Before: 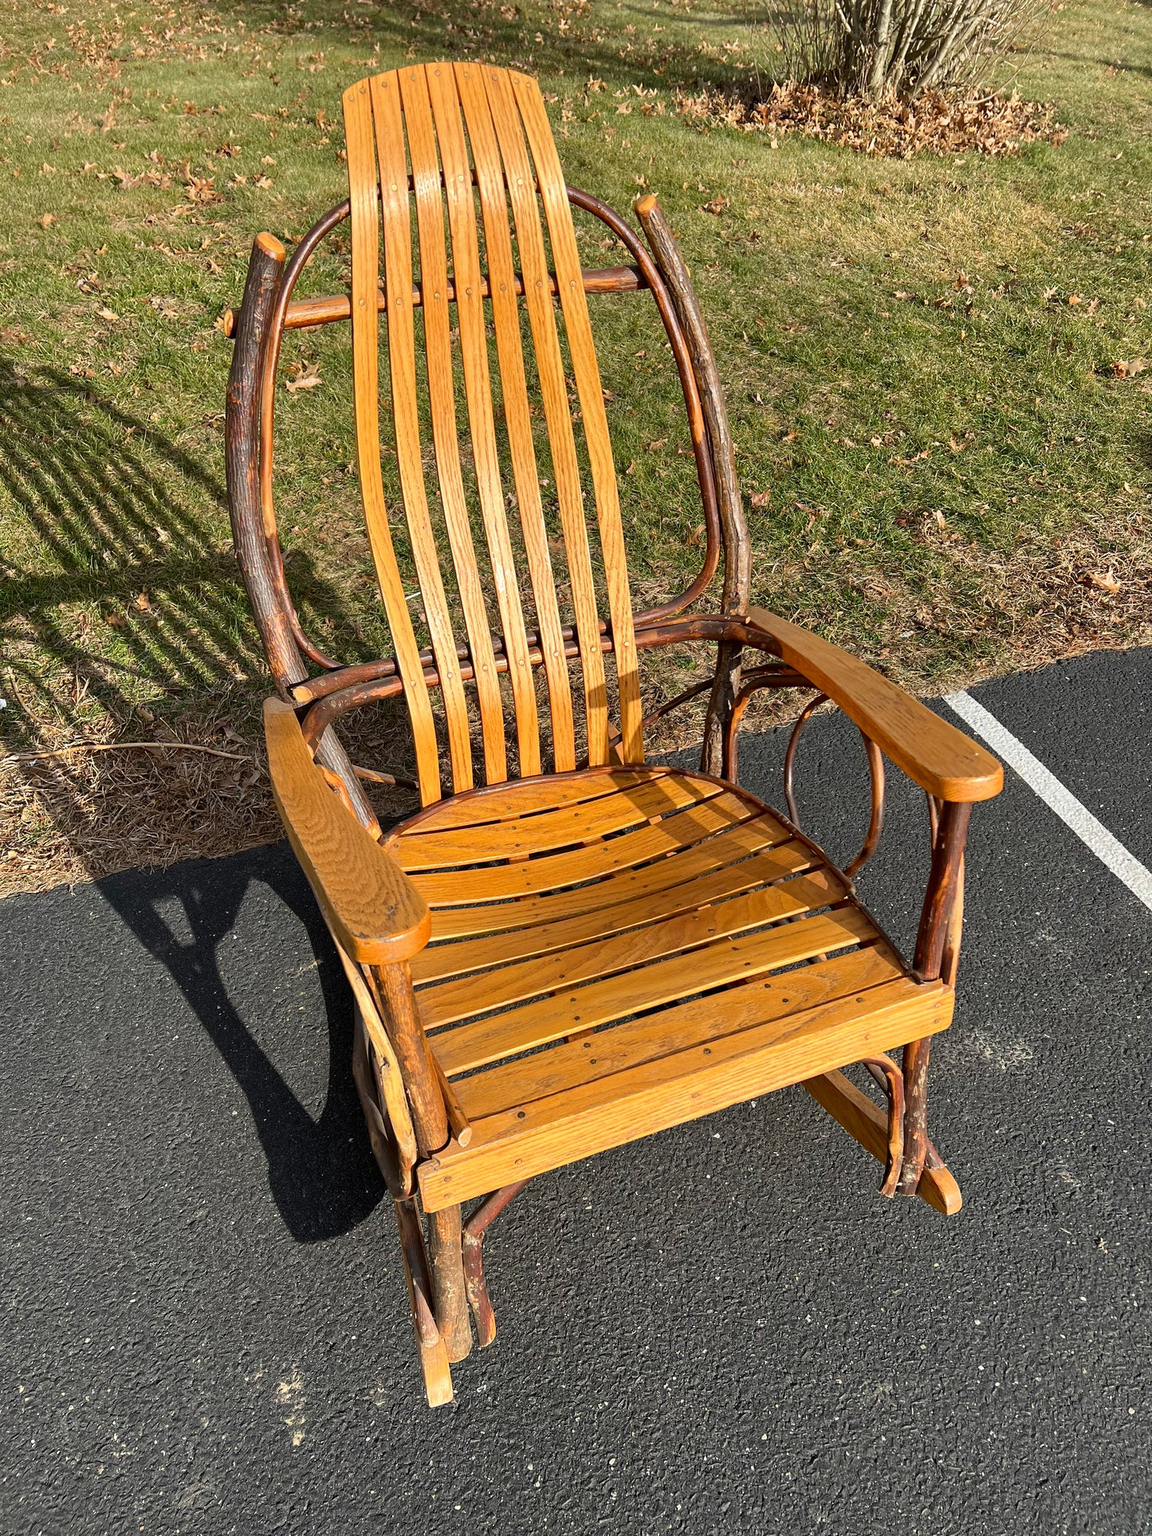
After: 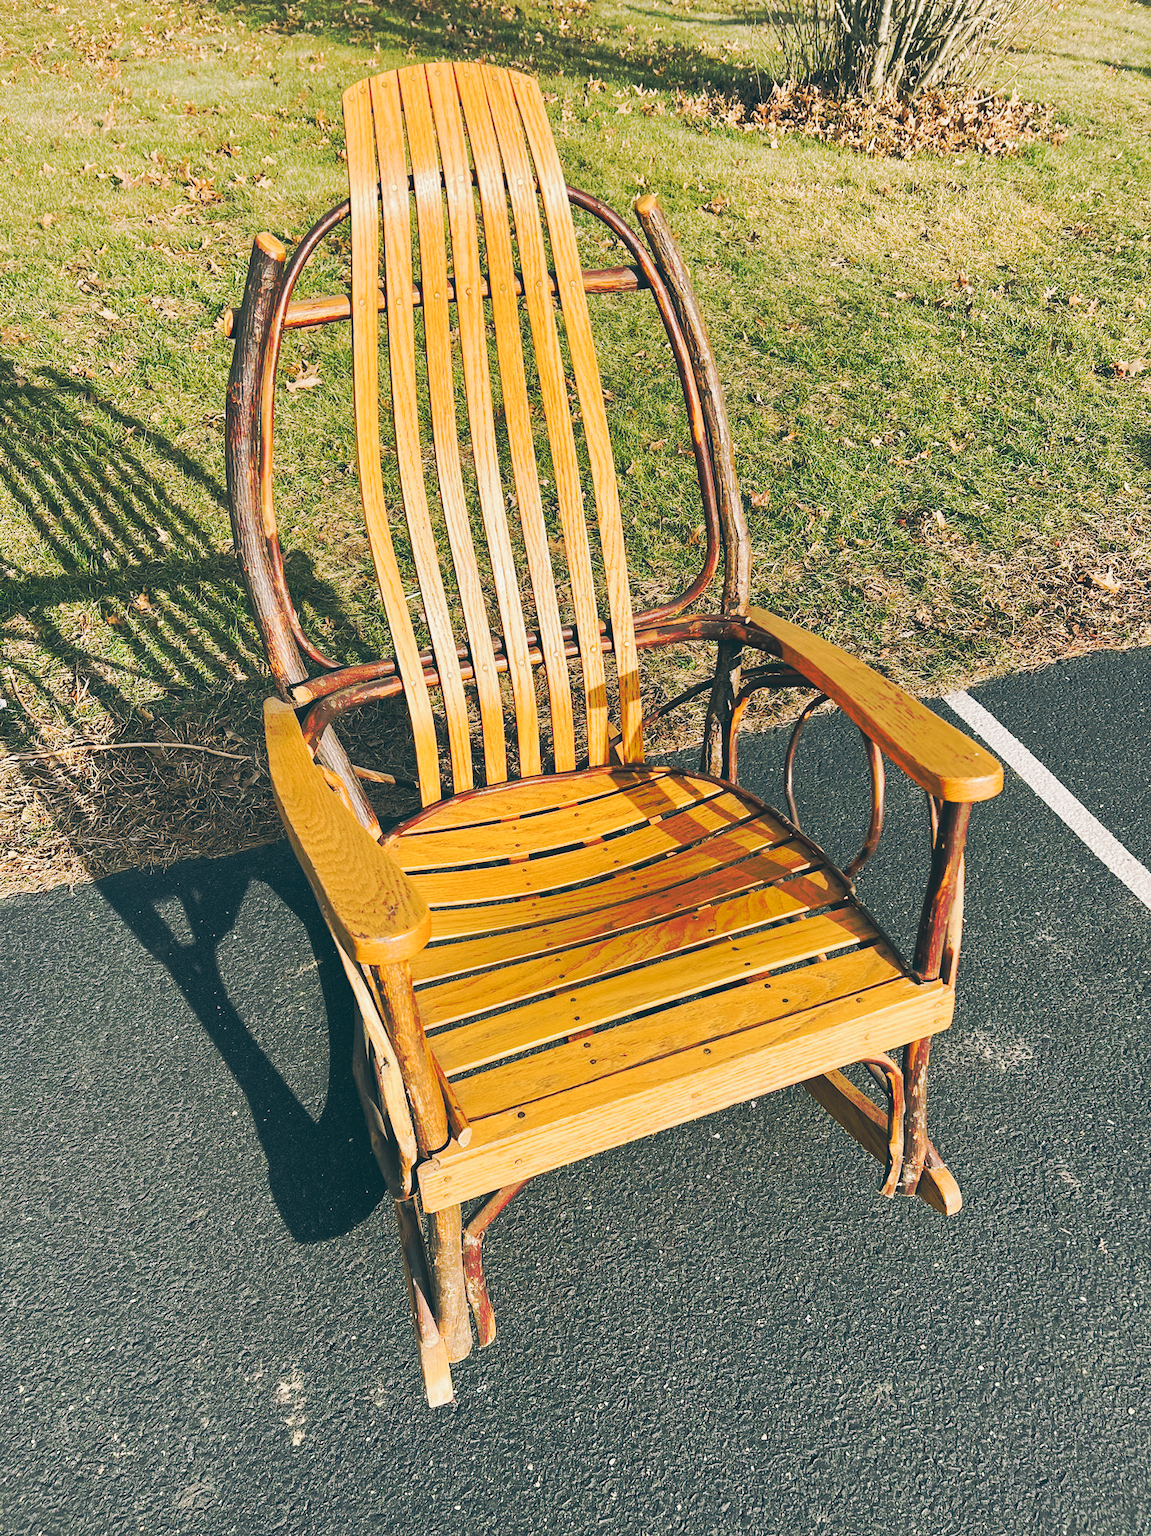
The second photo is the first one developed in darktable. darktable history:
tone curve: curves: ch0 [(0, 0) (0.003, 0.003) (0.011, 0.011) (0.025, 0.024) (0.044, 0.042) (0.069, 0.066) (0.1, 0.095) (0.136, 0.129) (0.177, 0.169) (0.224, 0.214) (0.277, 0.264) (0.335, 0.32) (0.399, 0.38) (0.468, 0.446) (0.543, 0.62) (0.623, 0.687) (0.709, 0.758) (0.801, 0.834) (0.898, 0.915) (1, 1)], preserve colors none
color look up table: target L [94.14, 92.8, 90.02, 82.77, 80.49, 74.29, 70.16, 66.87, 60.55, 55.8, 41.99, 28.92, 17.9, 93.37, 87.78, 81.27, 75.43, 72.54, 55.75, 60.74, 58.49, 54.55, 48.2, 37.28, 37.32, 24.23, 85.29, 81.21, 73.14, 70.4, 68.64, 67.74, 72.56, 60.97, 57.85, 49.62, 43.73, 44.68, 39.1, 26.41, 21.84, 19.13, 17.73, 80.6, 63.31, 55.45, 44.05, 52.84, 28.01], target a [-4.57, -6.641, -14.32, -20.5, -12.77, -13.91, -3.948, -53.54, -9.213, -39.15, -8.372, -28.36, -9.866, 2.738, 6.593, 16.48, 30.53, 35.68, 76.12, 39.01, 62.52, 20.8, 74.39, 40.66, 46.67, 6.353, 17.23, 5.299, 36.24, 3.318, 51.52, 30.54, 54.46, 15.3, 23.56, 67.6, 24.58, 63.22, 52.47, 29.4, 10.07, 6.632, -4.986, -17.45, -16.62, -9.641, 0.924, -31.26, -7.844], target b [23.7, 7.788, 20.14, 12.77, 28.65, 10.87, 66.78, 39.81, 32.49, 15.95, 8.329, 10.91, -3.839, 4.189, 21.23, 64.49, 10, 31.23, 42.18, 54.69, 62.12, 31.9, 16.95, 13.13, 29.86, 7.91, -7.013, -12.94, -24.73, 2.905, -8.521, -3.153, -27.43, -26.91, -50.89, -34.71, -39.68, -58.67, -25.44, -65.64, -3.647, -32.96, -10.25, -4.691, -38.85, -23.41, -54.11, -8.712, -27.28], num patches 49
